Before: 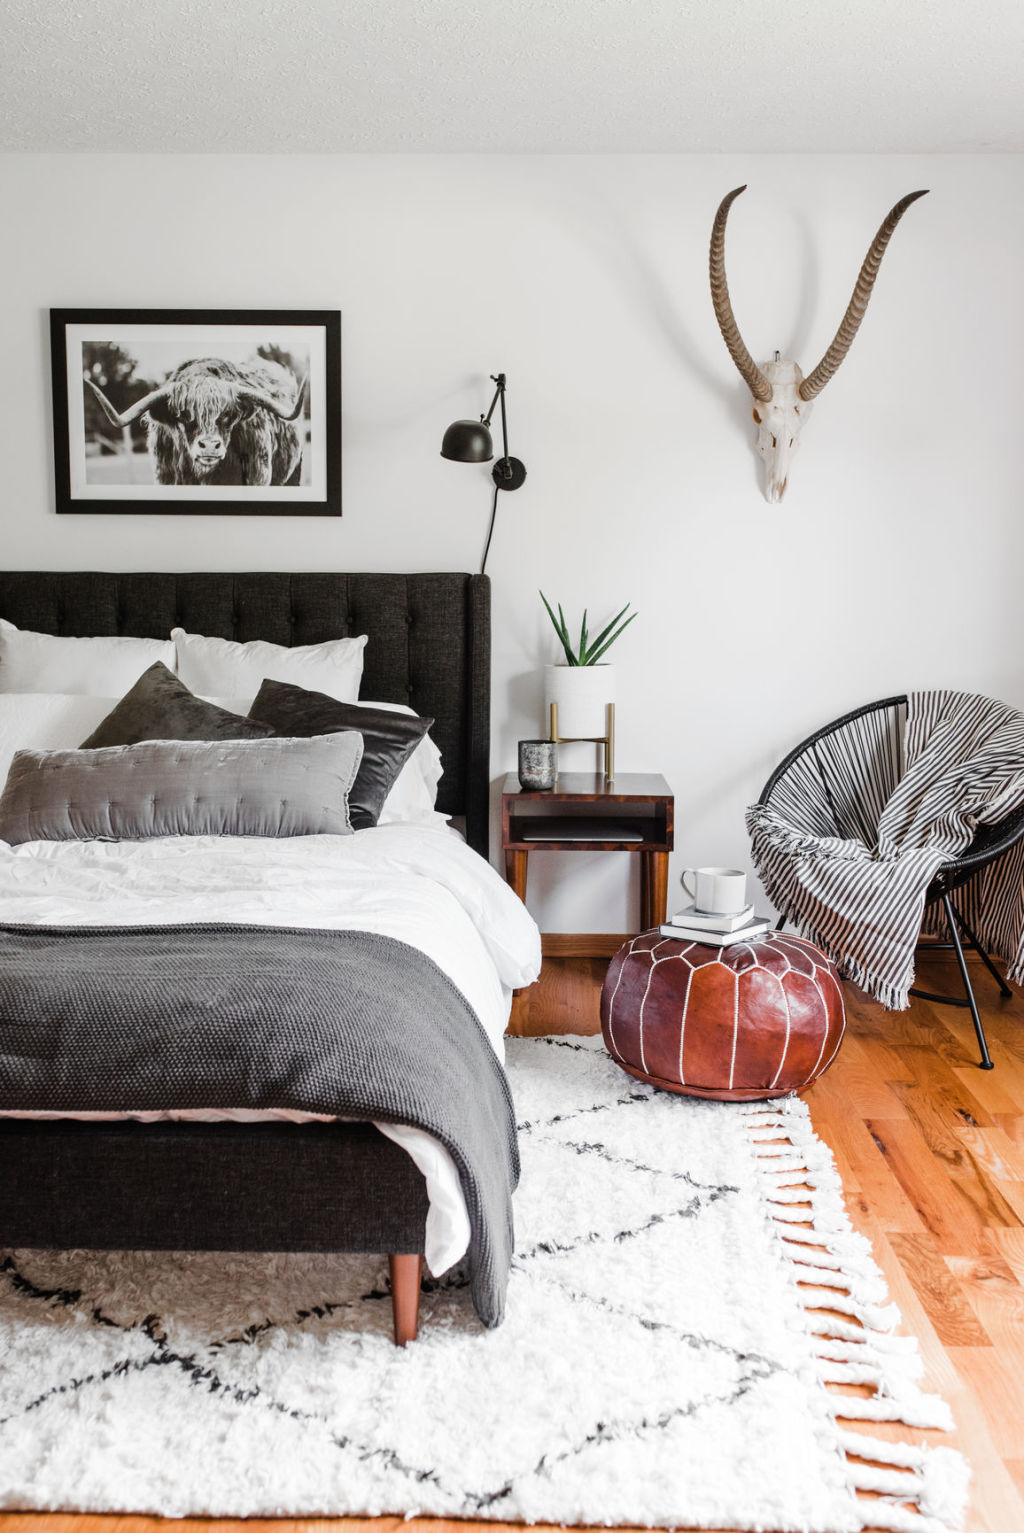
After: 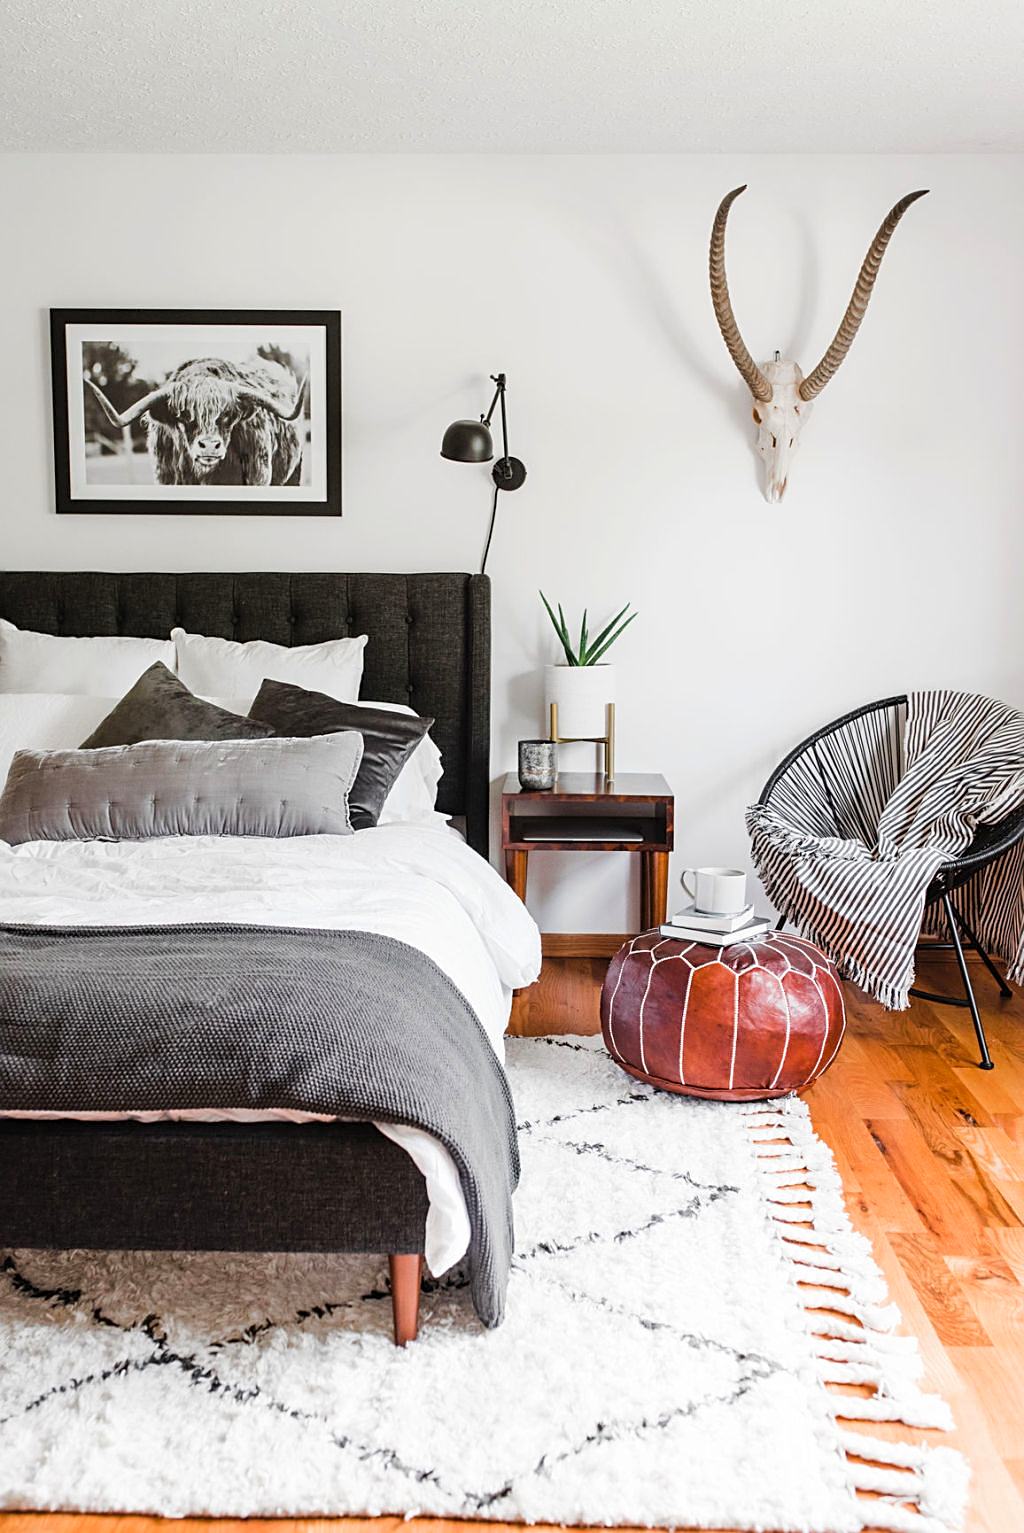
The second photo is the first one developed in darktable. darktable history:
contrast brightness saturation: contrast 0.071, brightness 0.078, saturation 0.182
sharpen: on, module defaults
